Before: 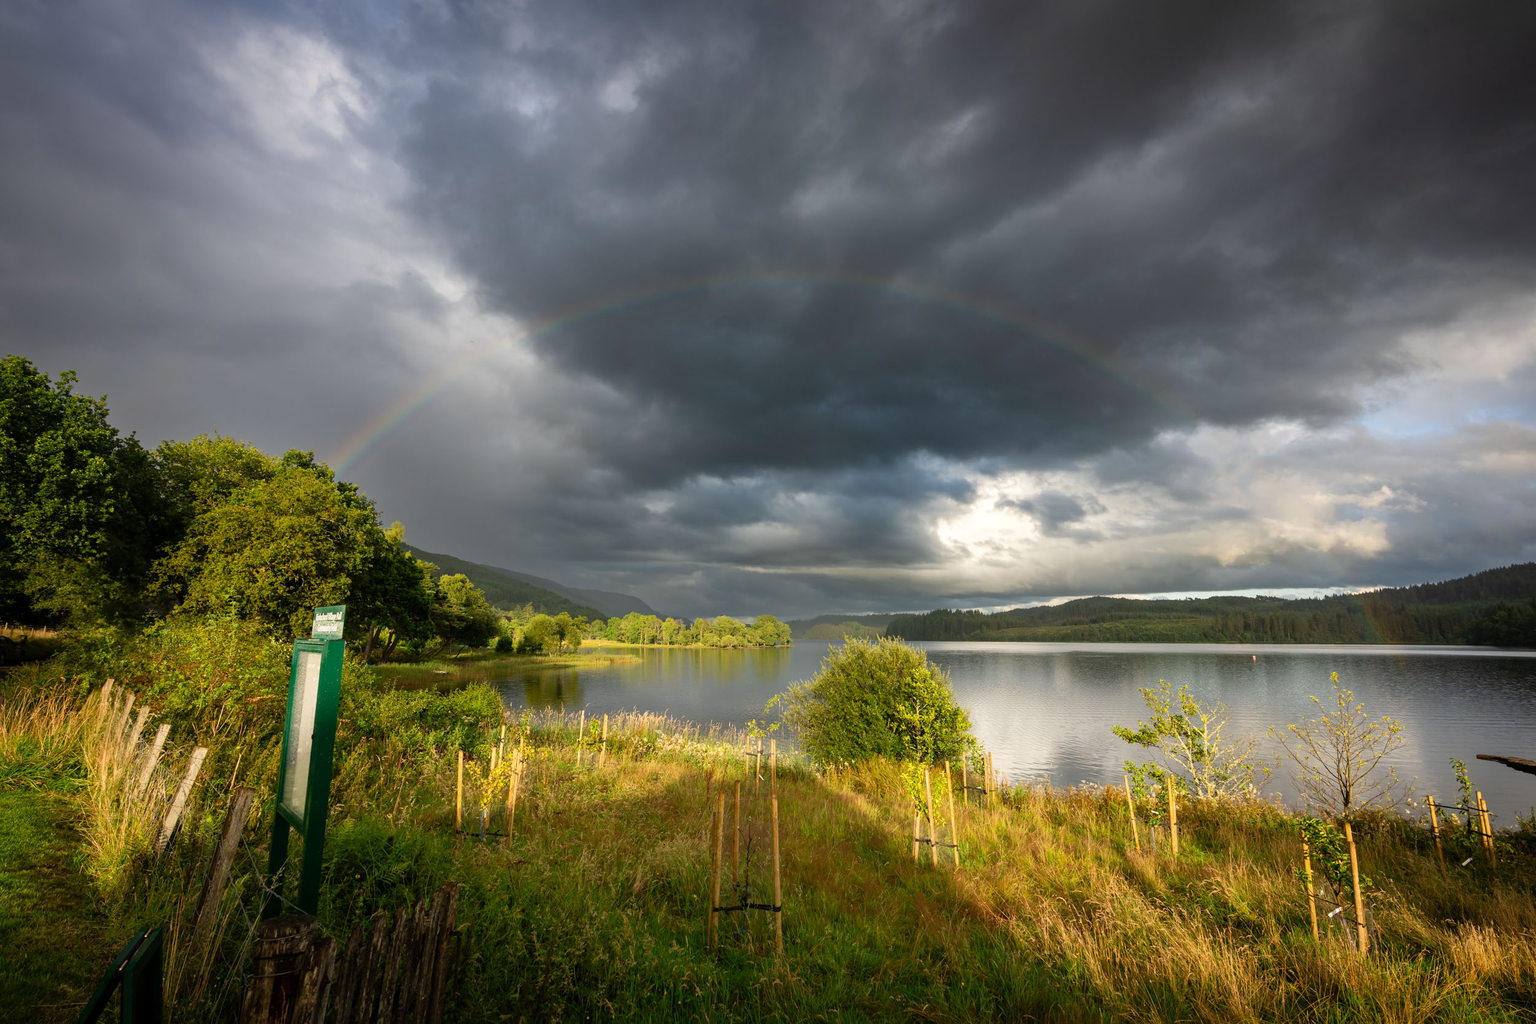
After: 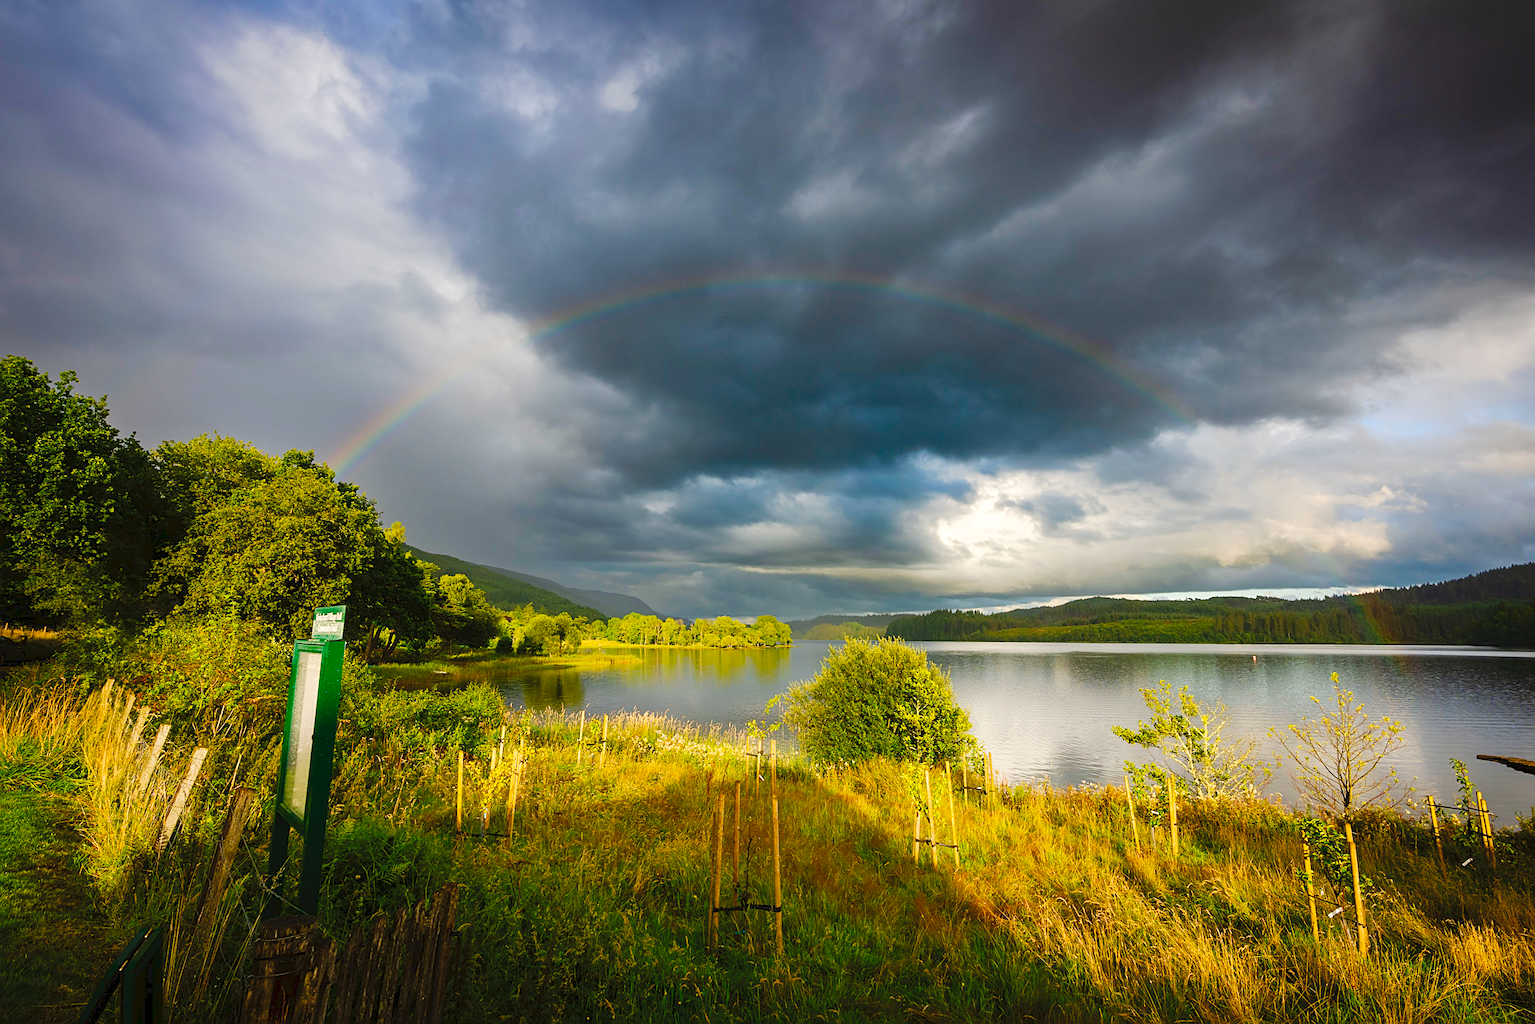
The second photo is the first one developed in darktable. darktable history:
sharpen: on, module defaults
tone curve: curves: ch0 [(0, 0) (0.003, 0.049) (0.011, 0.052) (0.025, 0.061) (0.044, 0.08) (0.069, 0.101) (0.1, 0.119) (0.136, 0.139) (0.177, 0.172) (0.224, 0.222) (0.277, 0.292) (0.335, 0.367) (0.399, 0.444) (0.468, 0.538) (0.543, 0.623) (0.623, 0.713) (0.709, 0.784) (0.801, 0.844) (0.898, 0.916) (1, 1)], preserve colors none
color balance rgb: perceptual saturation grading › global saturation 20%, perceptual saturation grading › highlights -25%, perceptual saturation grading › shadows 25%, global vibrance 50%
